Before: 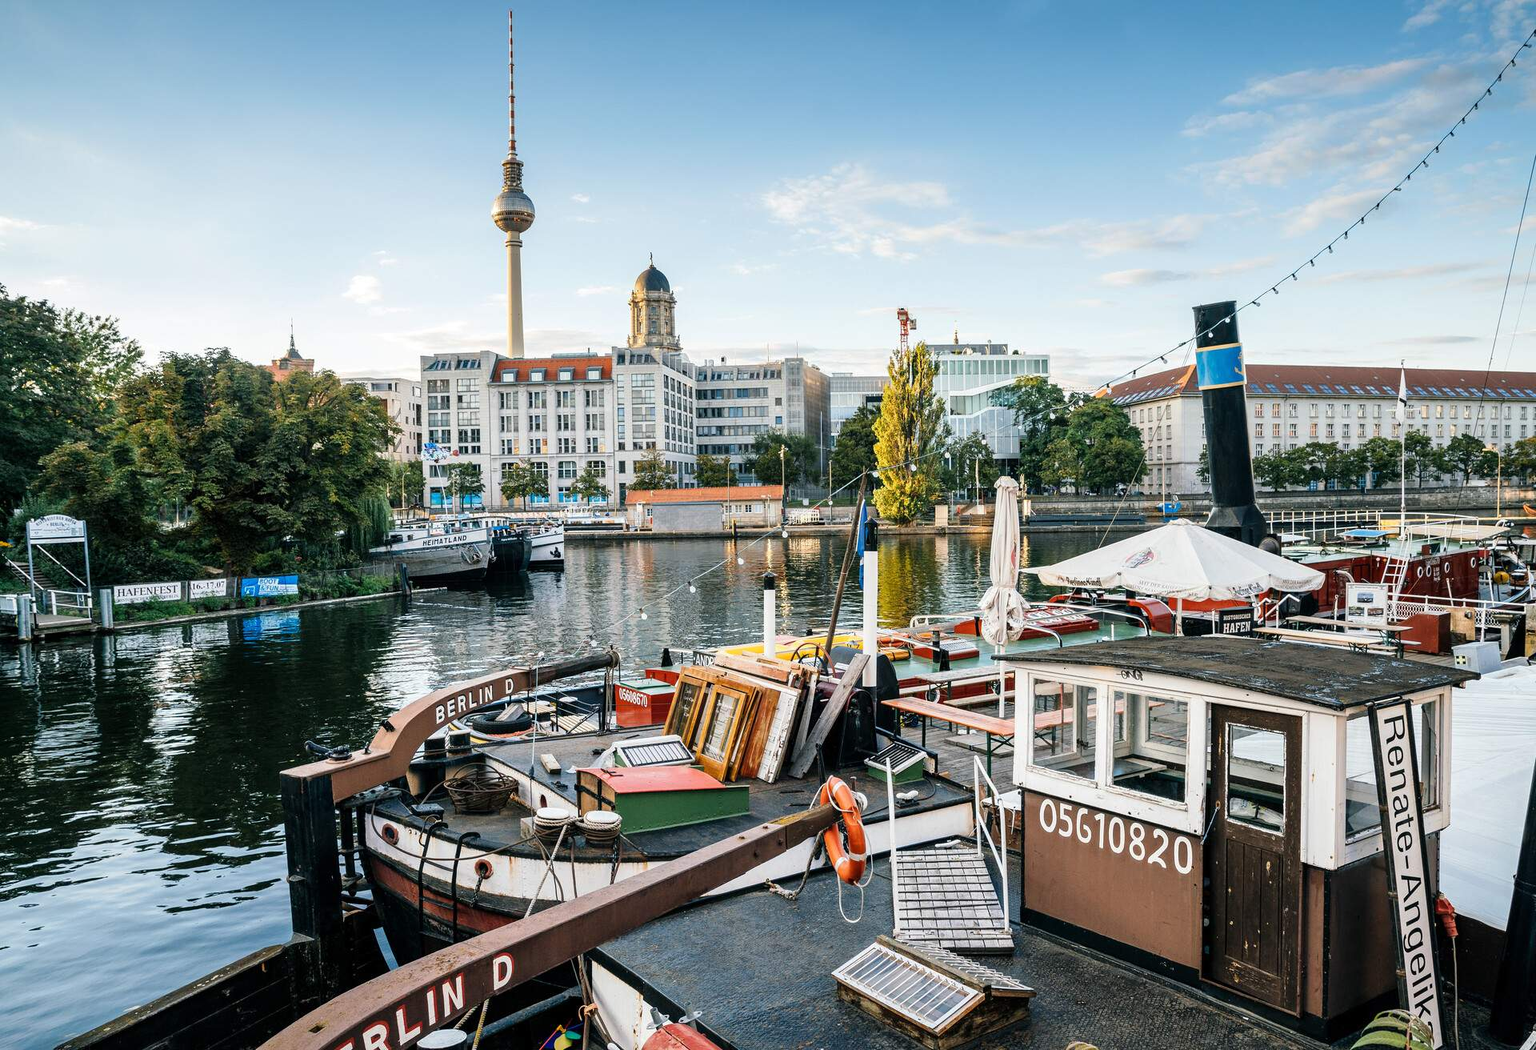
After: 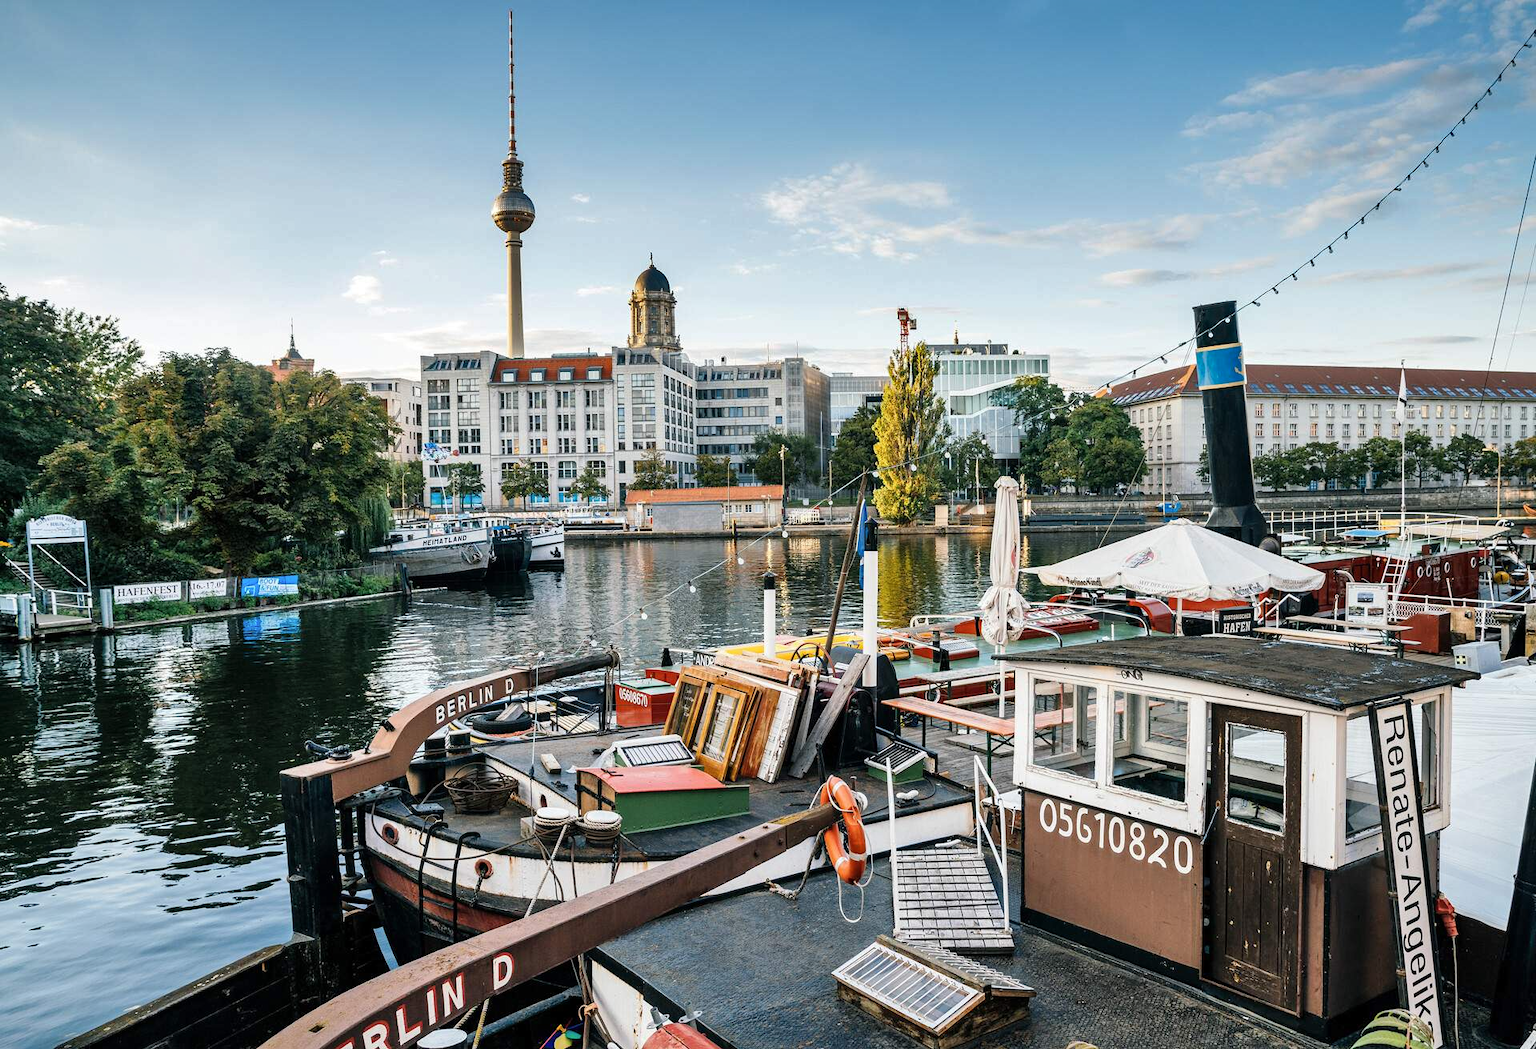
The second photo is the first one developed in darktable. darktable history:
shadows and highlights: soften with gaussian
levels: black 3.87%
contrast brightness saturation: saturation -0.025
